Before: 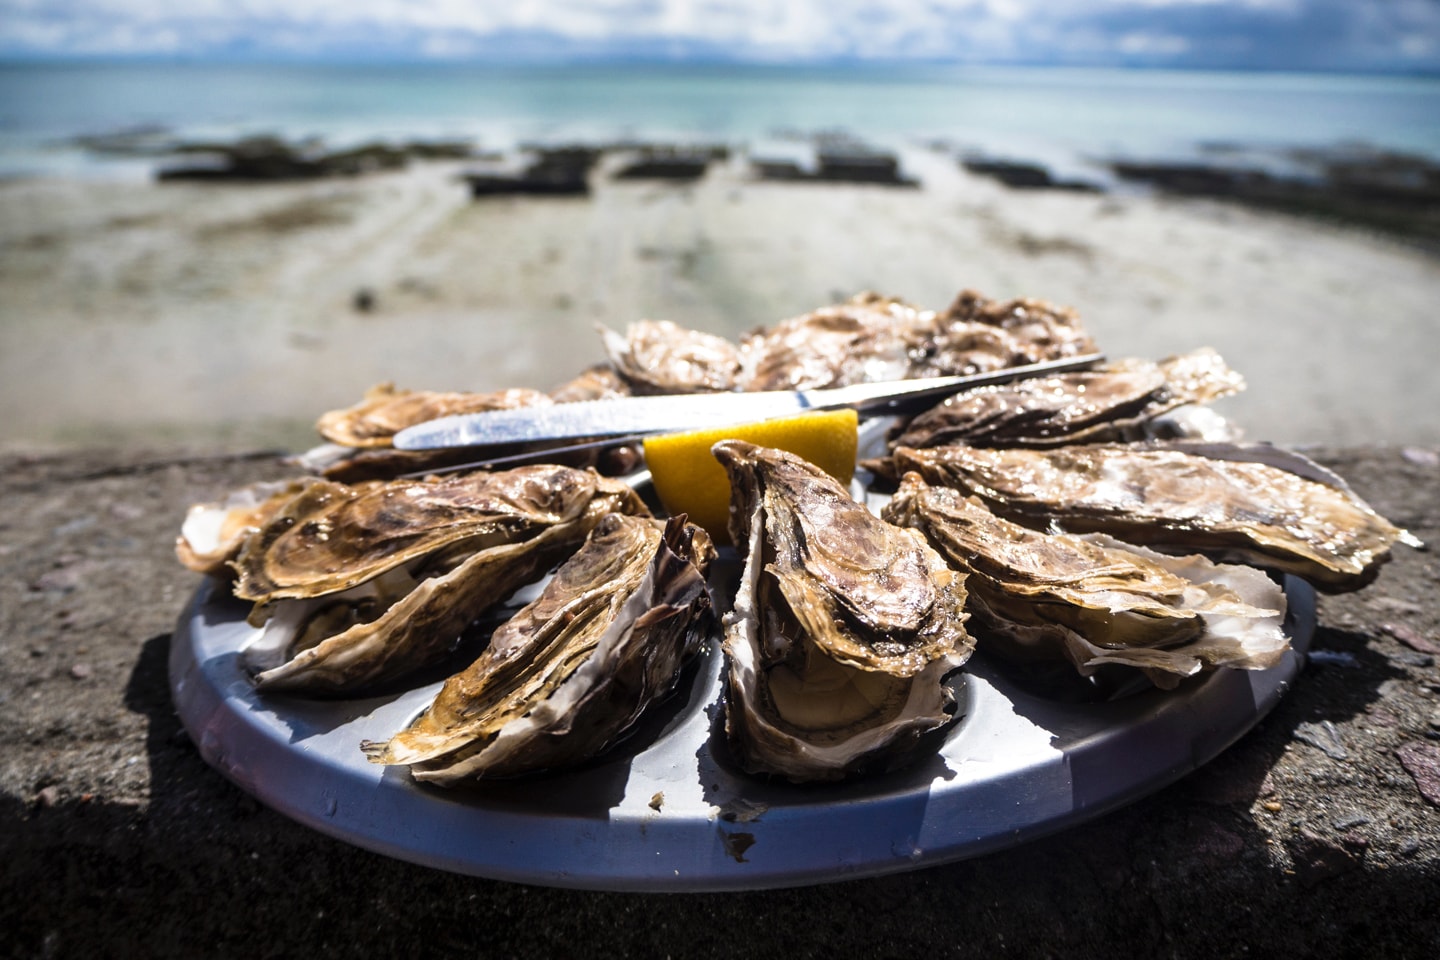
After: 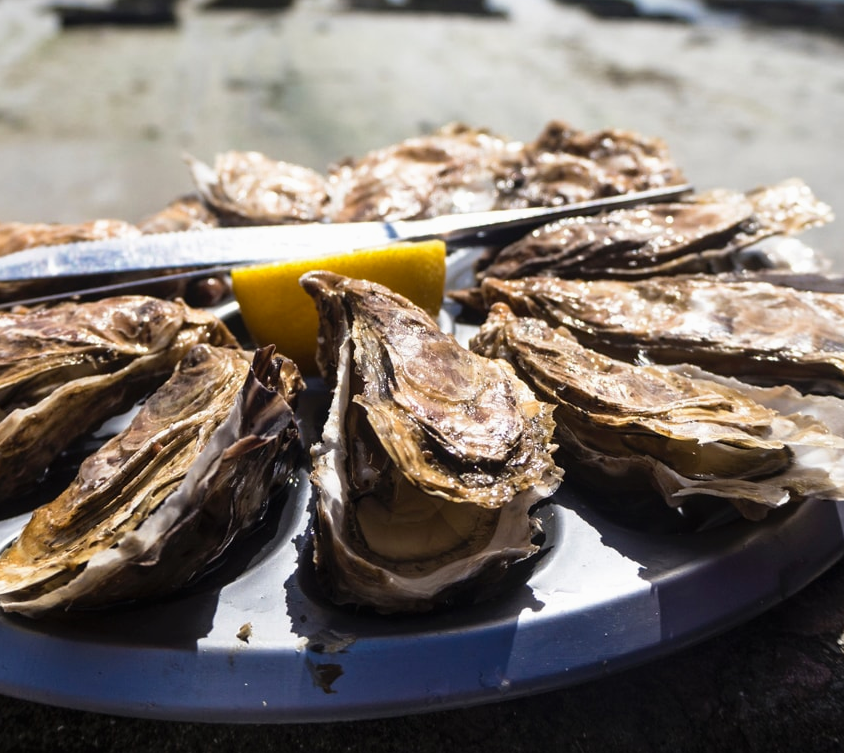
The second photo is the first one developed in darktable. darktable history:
contrast brightness saturation: contrast -0.022, brightness -0.015, saturation 0.035
crop and rotate: left 28.668%, top 17.665%, right 12.671%, bottom 3.861%
